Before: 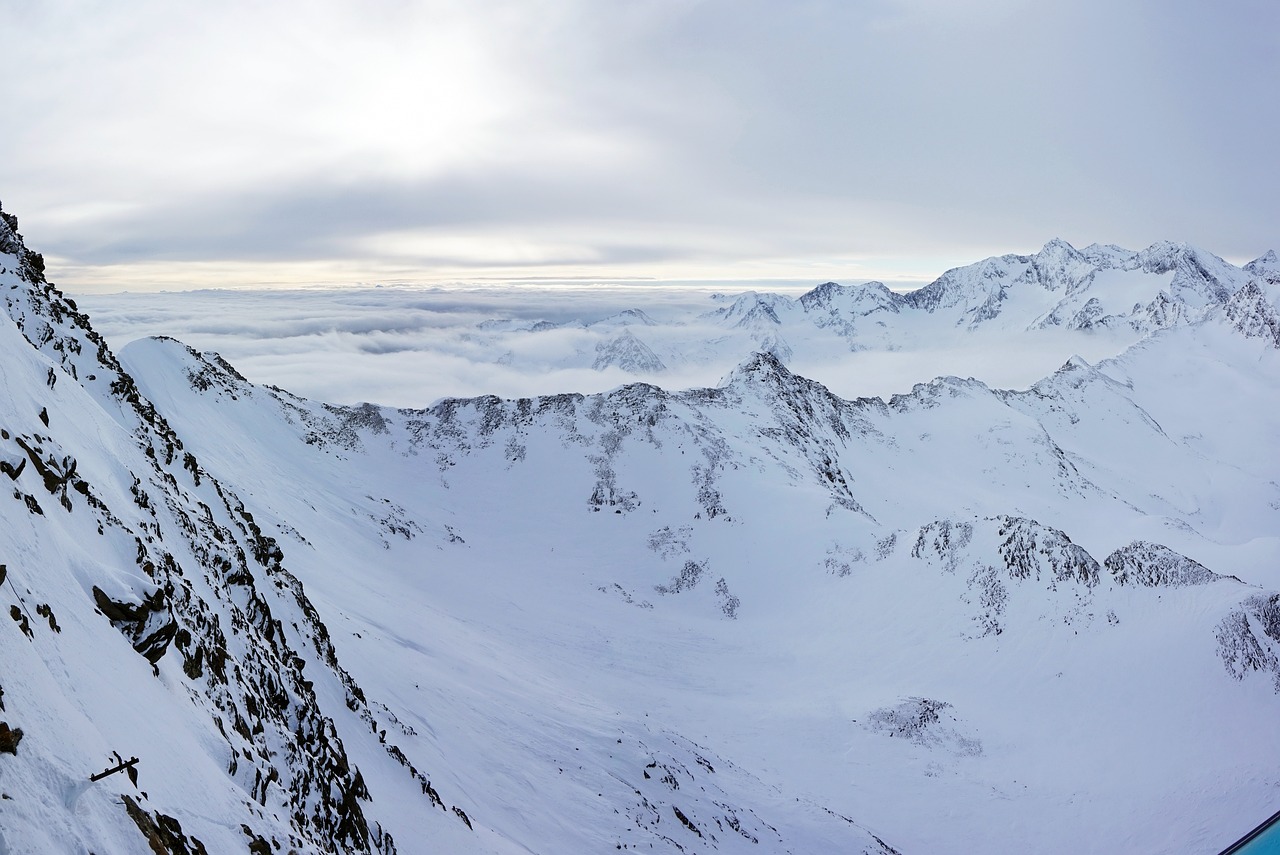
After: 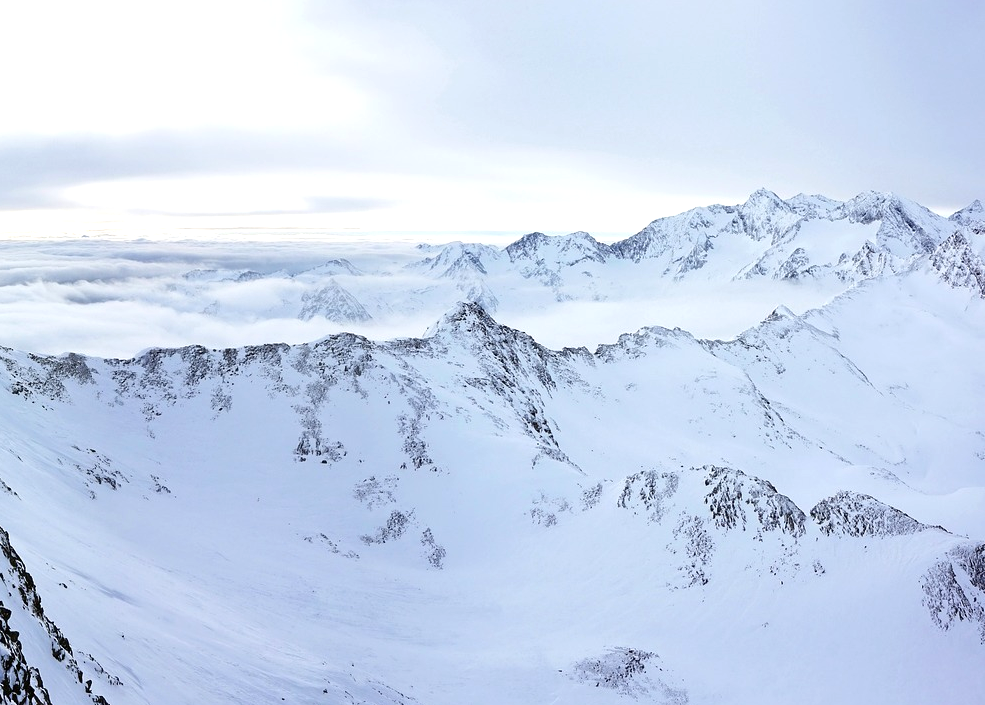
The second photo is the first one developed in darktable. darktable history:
crop: left 23.001%, top 5.856%, bottom 11.615%
exposure: black level correction 0, exposure 0.5 EV, compensate highlight preservation false
tone equalizer: edges refinement/feathering 500, mask exposure compensation -1.57 EV, preserve details no
